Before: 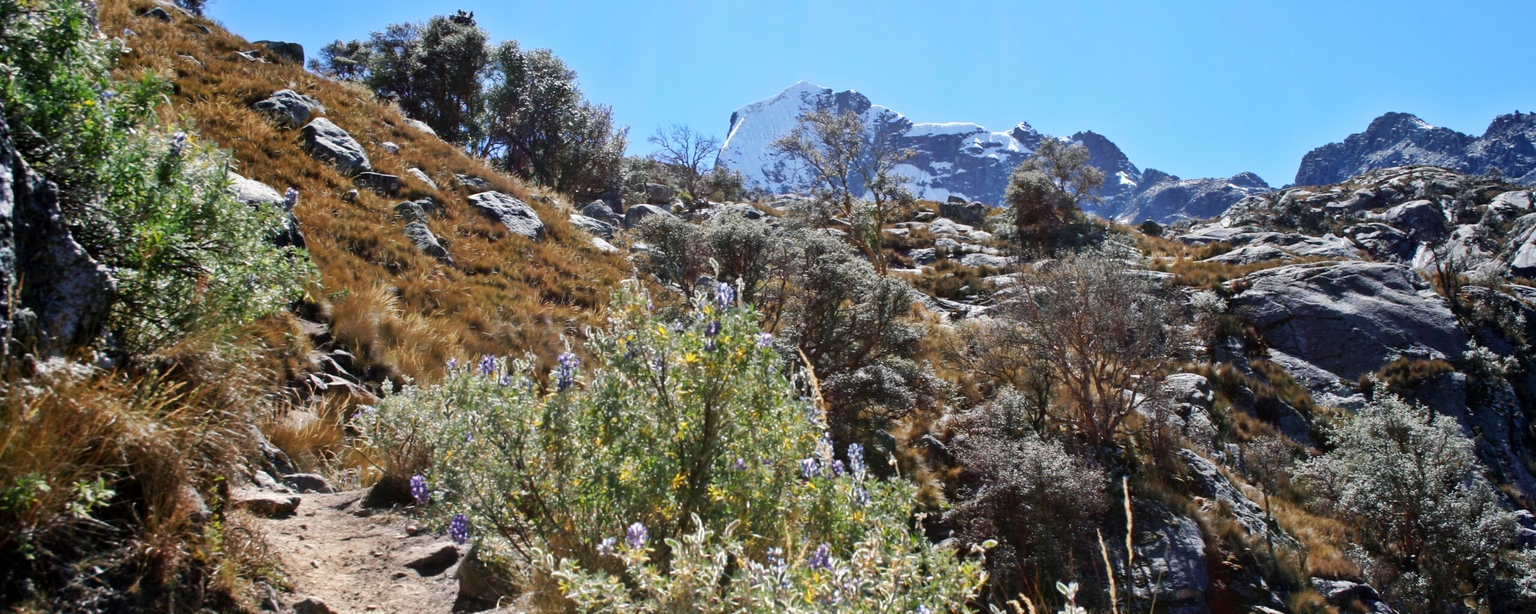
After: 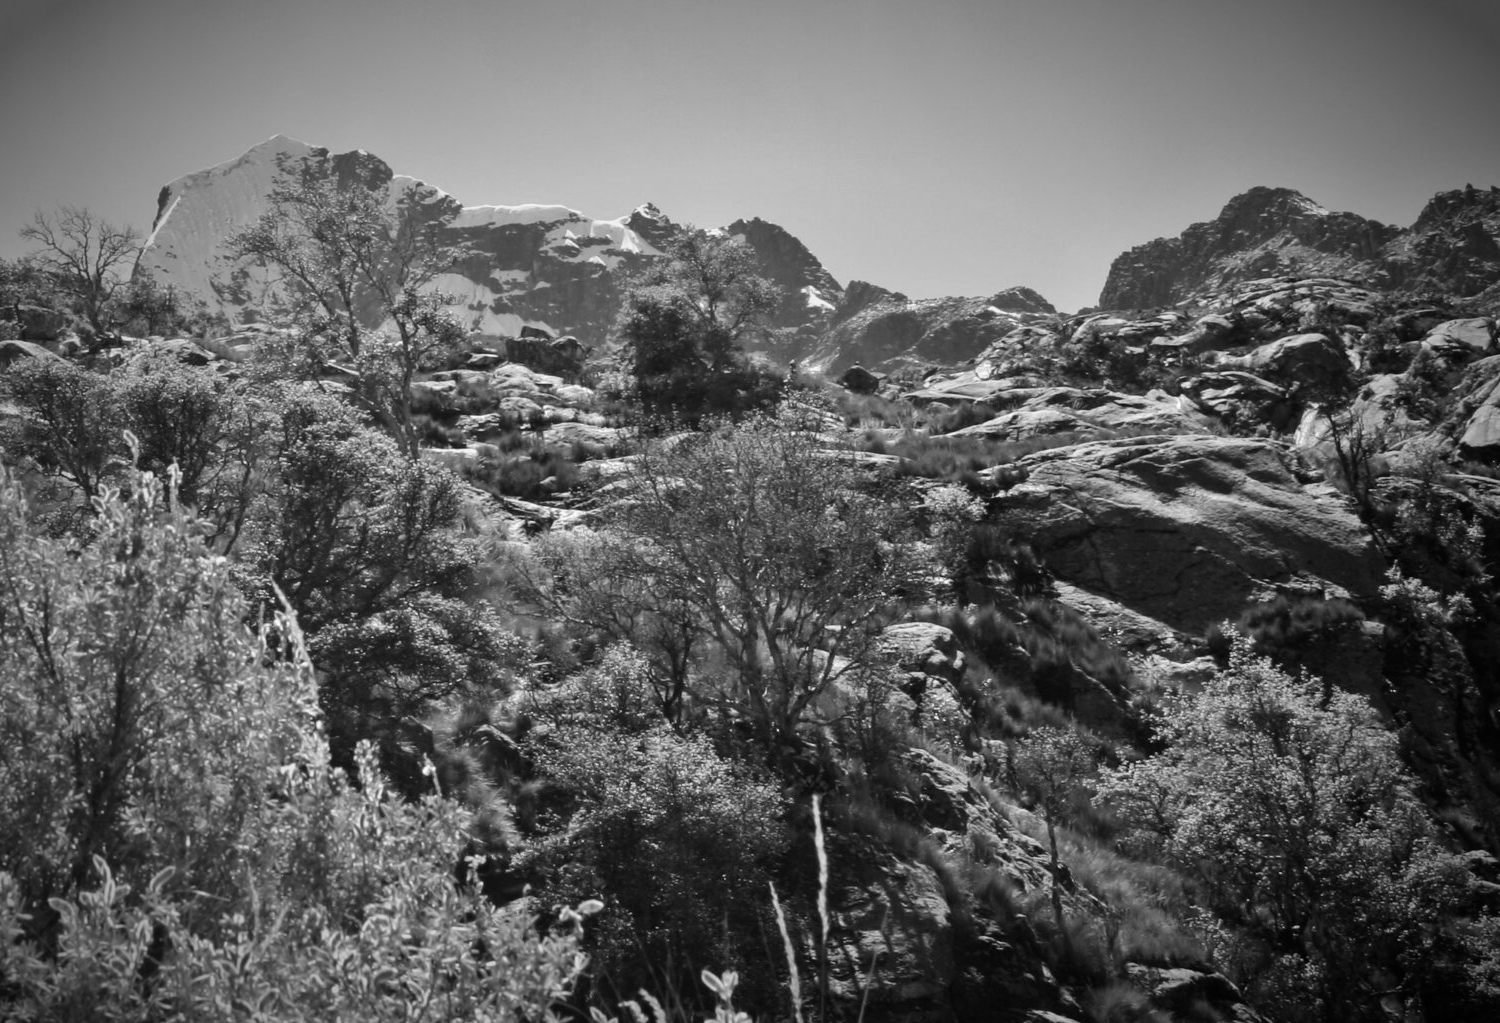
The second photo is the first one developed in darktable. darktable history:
color correction: highlights b* 3
vignetting: fall-off start 67.5%, fall-off radius 67.23%, brightness -0.813, automatic ratio true
crop: left 41.402%
color balance: mode lift, gamma, gain (sRGB), lift [1, 1, 1.022, 1.026]
monochrome: a -11.7, b 1.62, size 0.5, highlights 0.38
